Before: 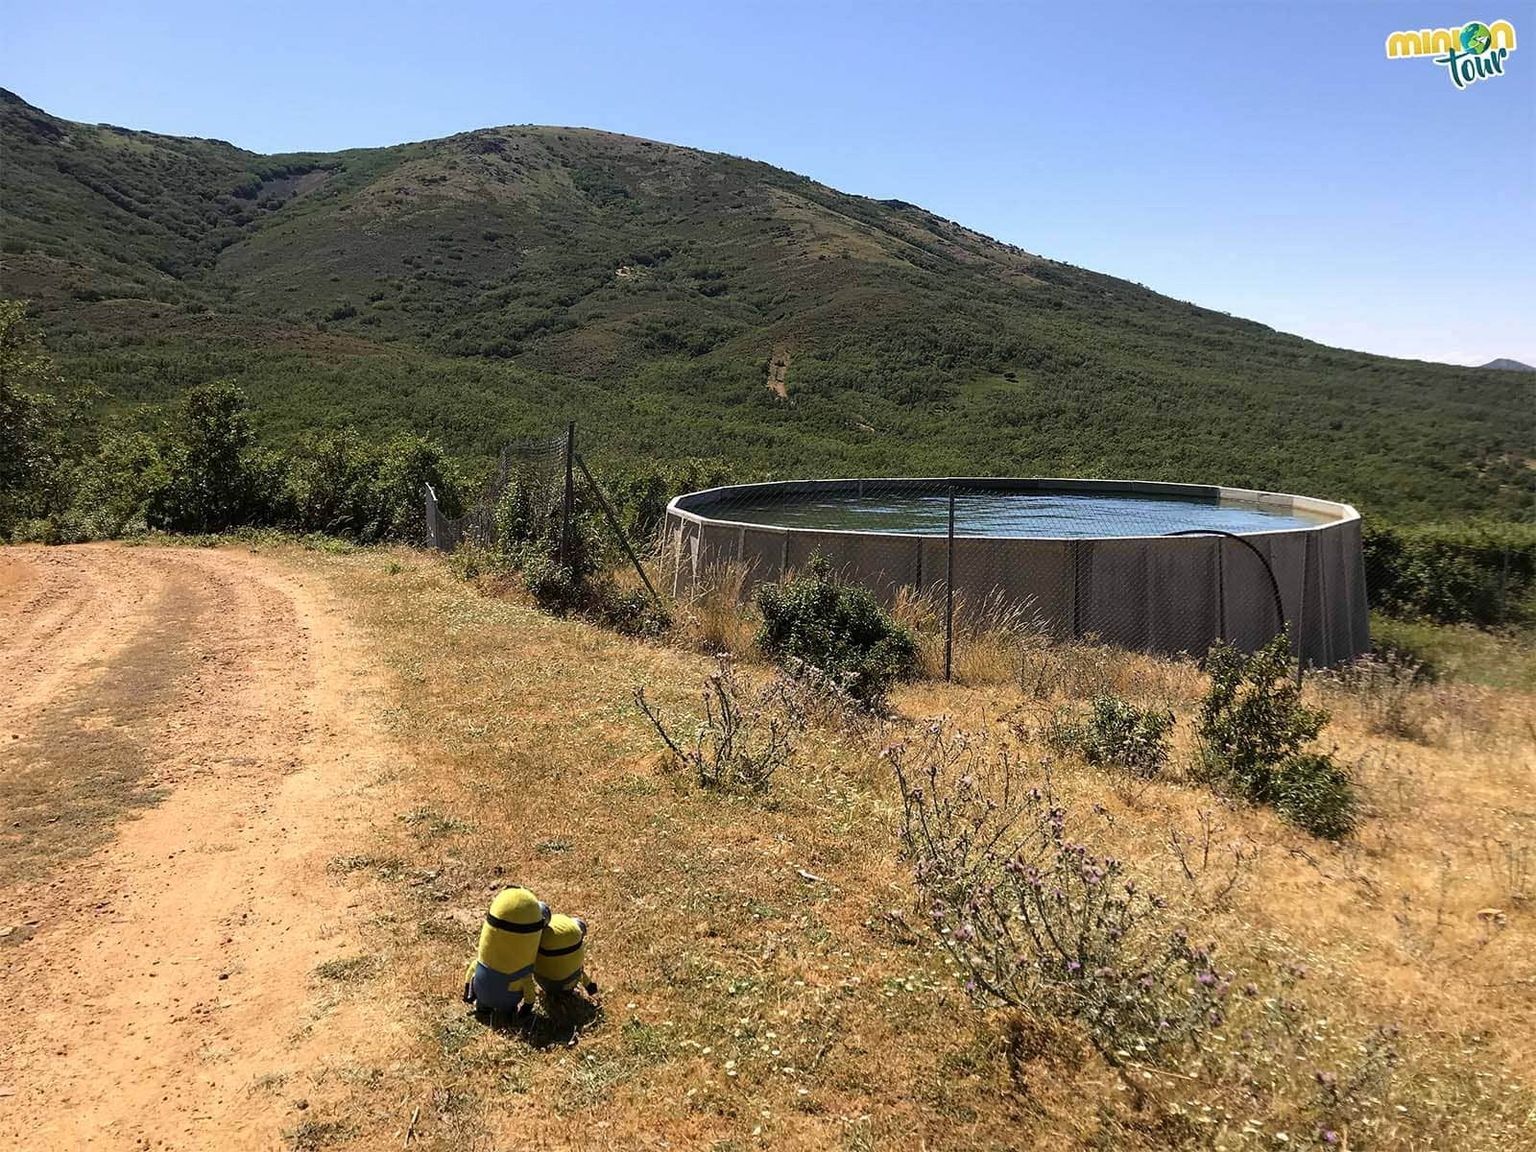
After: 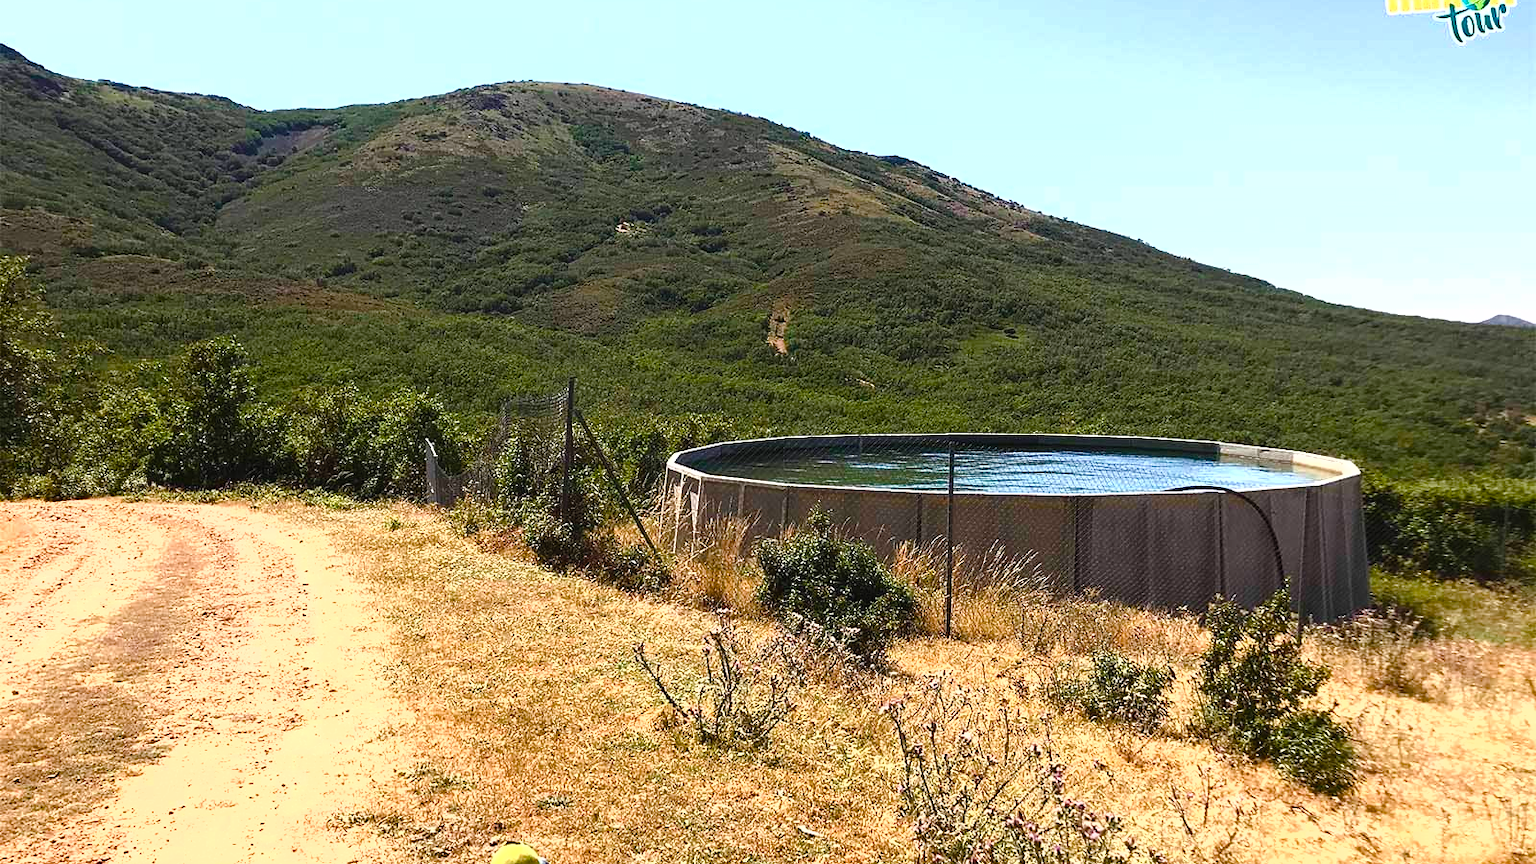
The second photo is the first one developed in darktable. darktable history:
fill light: on, module defaults
exposure: black level correction -0.002, exposure 0.54 EV, compensate highlight preservation false
crop: top 3.857%, bottom 21.132%
color balance rgb: perceptual saturation grading › highlights -29.58%, perceptual saturation grading › mid-tones 29.47%, perceptual saturation grading › shadows 59.73%, perceptual brilliance grading › global brilliance -17.79%, perceptual brilliance grading › highlights 28.73%, global vibrance 15.44%
